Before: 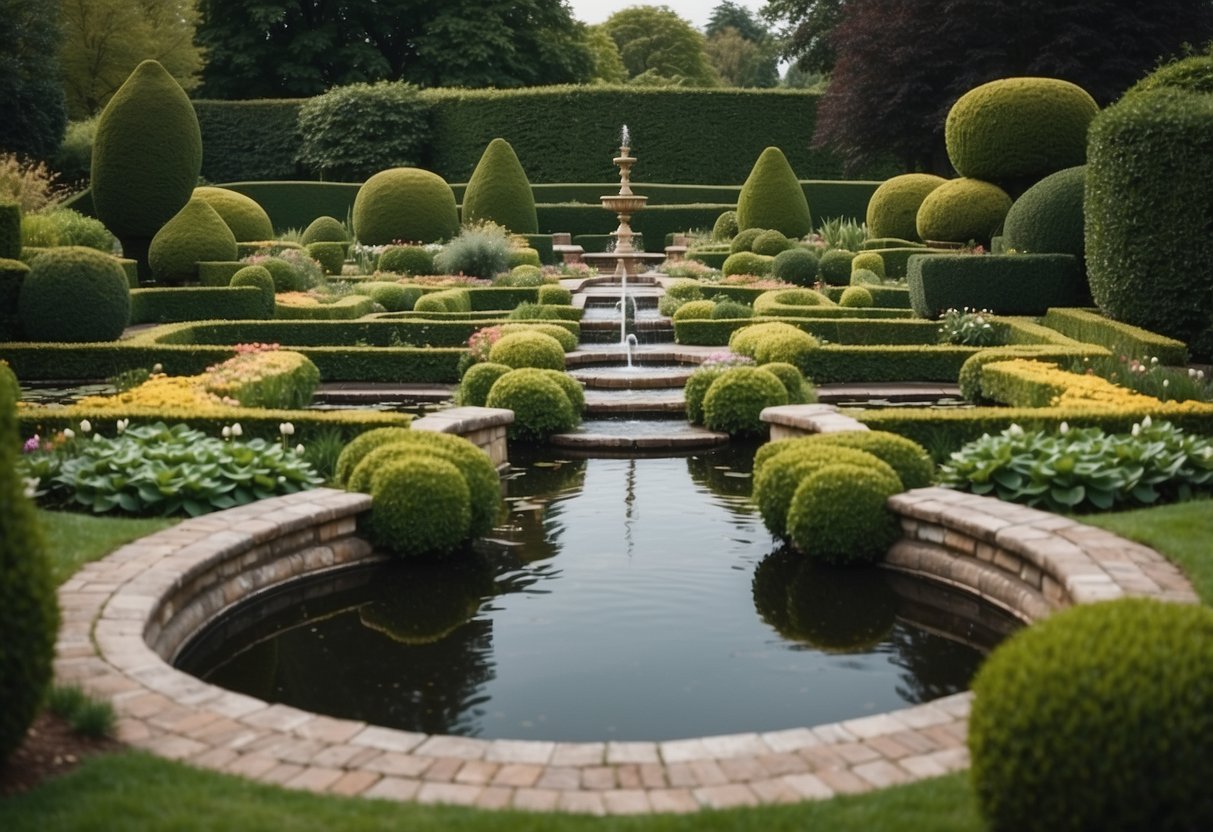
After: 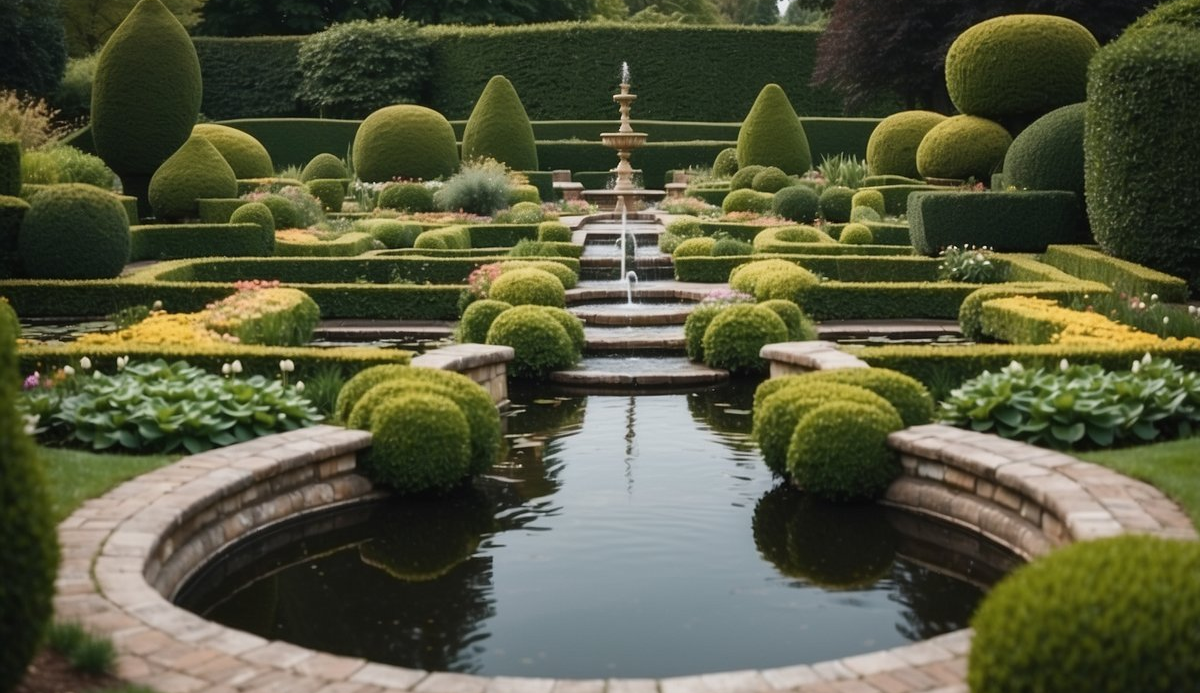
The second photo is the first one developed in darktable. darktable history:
crop: top 7.625%, bottom 8.027%
rotate and perspective: automatic cropping off
